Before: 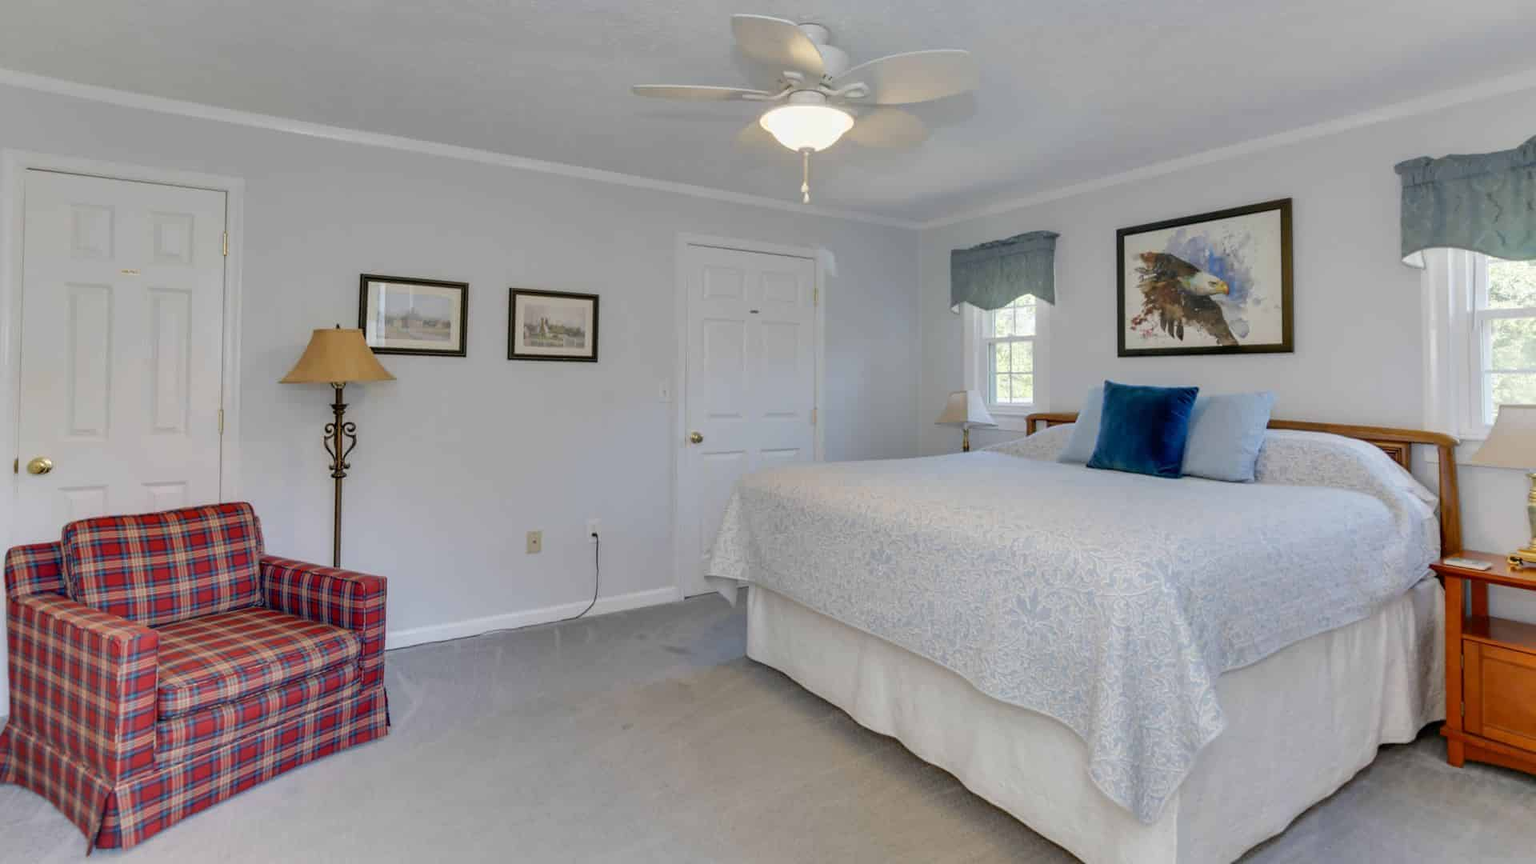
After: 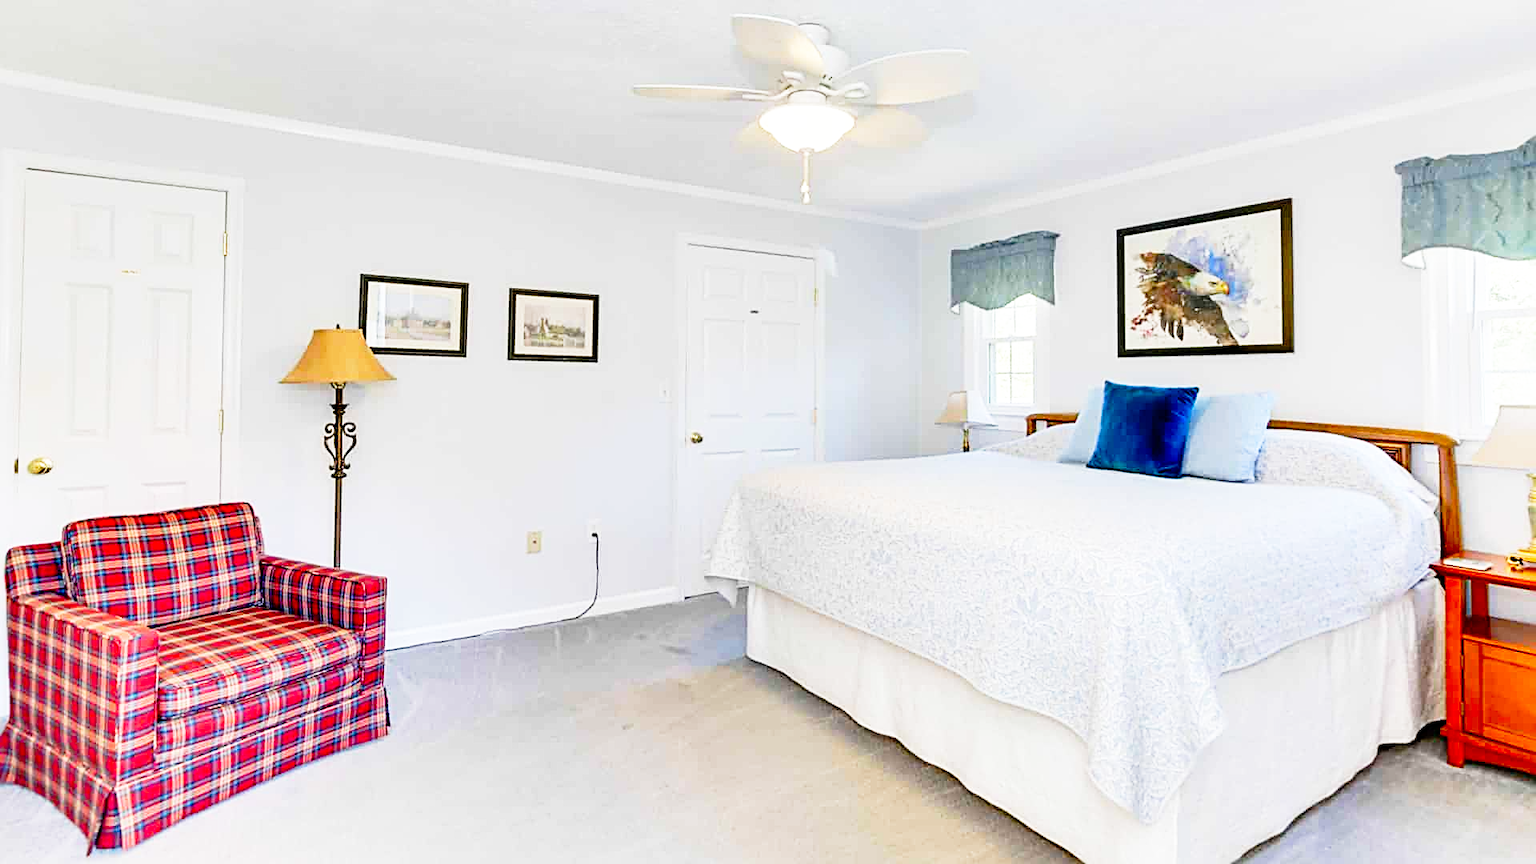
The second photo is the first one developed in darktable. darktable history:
sharpen: radius 2.804, amount 0.73
contrast brightness saturation: brightness -0.02, saturation 0.339
exposure: black level correction 0.001, exposure 0.193 EV, compensate highlight preservation false
base curve: curves: ch0 [(0, 0) (0.012, 0.01) (0.073, 0.168) (0.31, 0.711) (0.645, 0.957) (1, 1)], preserve colors none
